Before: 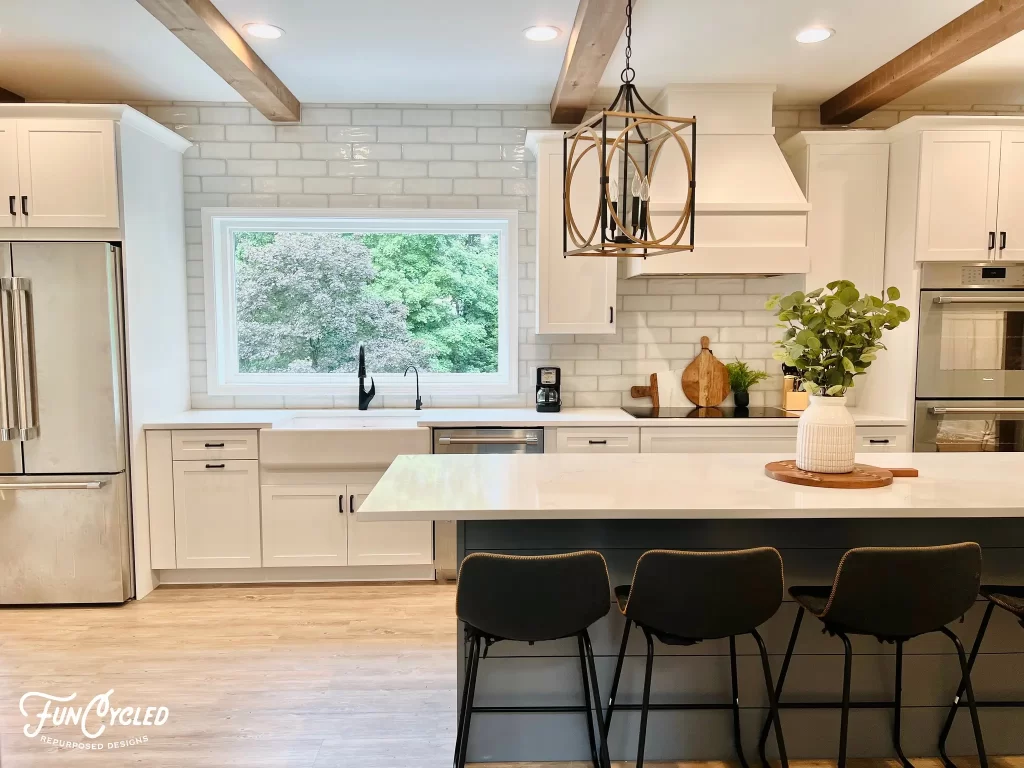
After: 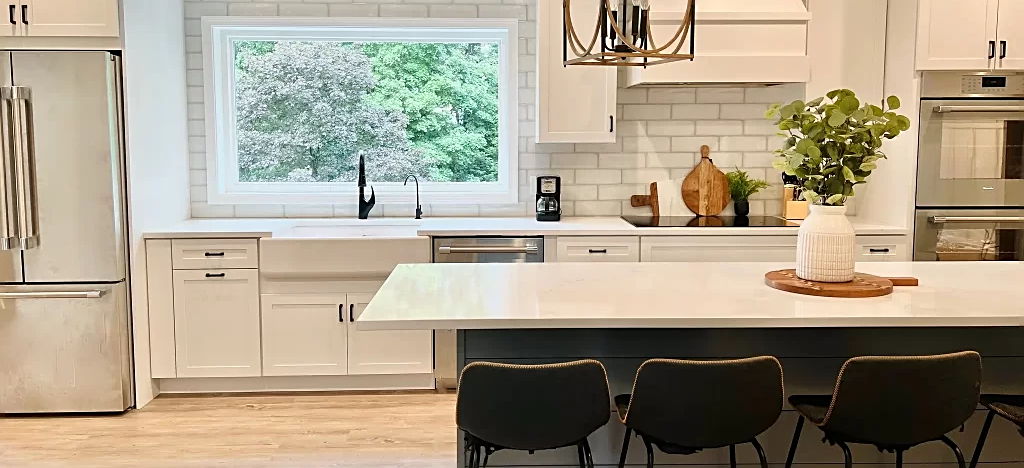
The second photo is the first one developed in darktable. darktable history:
crop and rotate: top 24.977%, bottom 14.021%
sharpen: on, module defaults
